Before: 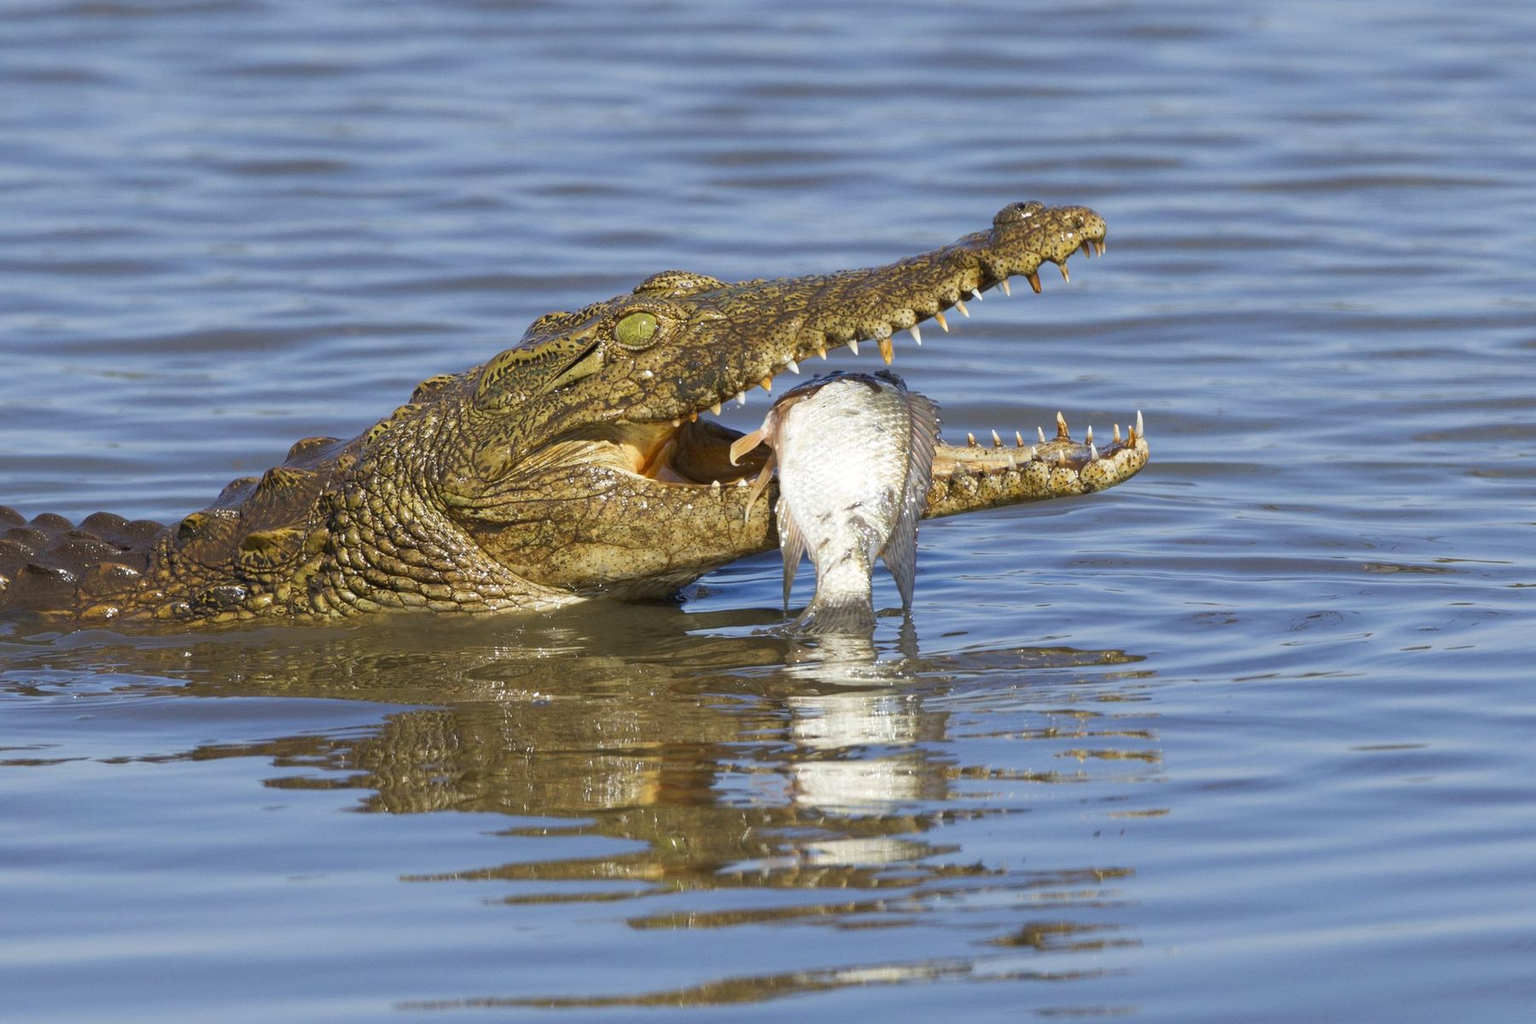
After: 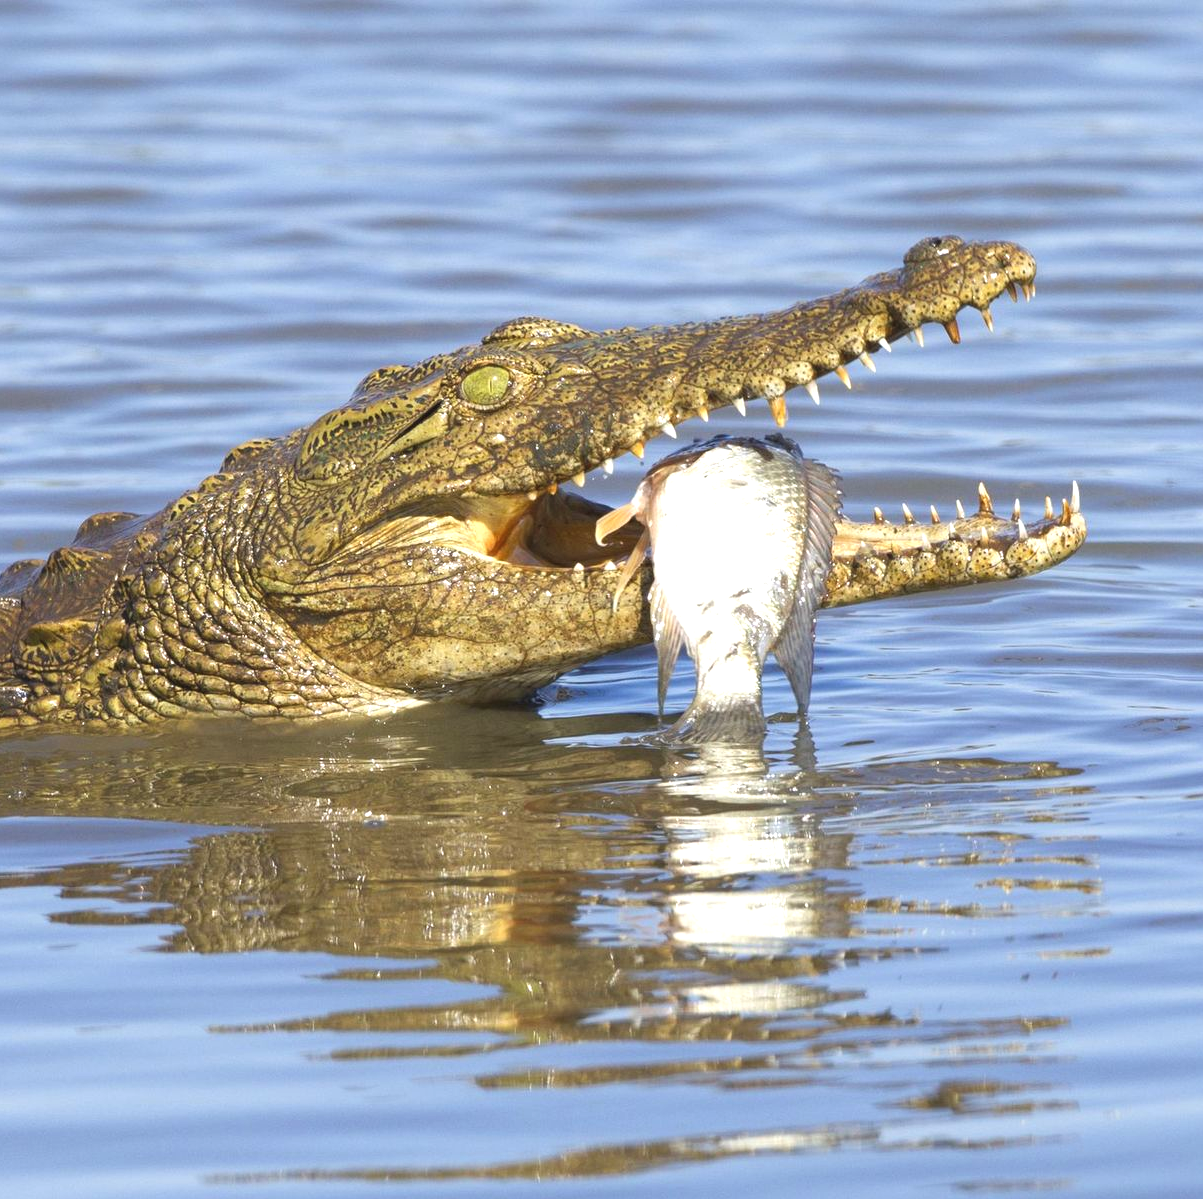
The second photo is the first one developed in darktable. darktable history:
crop and rotate: left 14.481%, right 18.678%
exposure: black level correction -0.002, exposure 0.707 EV, compensate exposure bias true, compensate highlight preservation false
